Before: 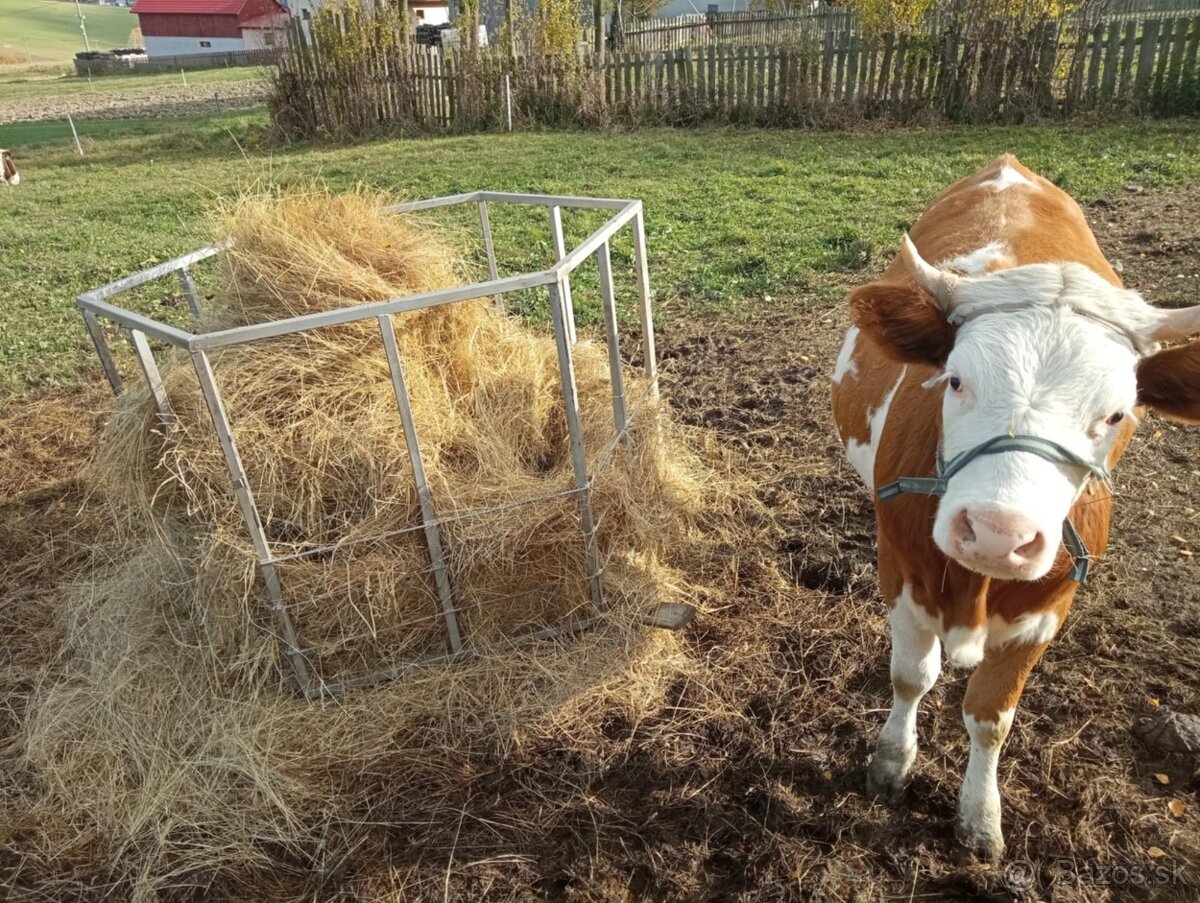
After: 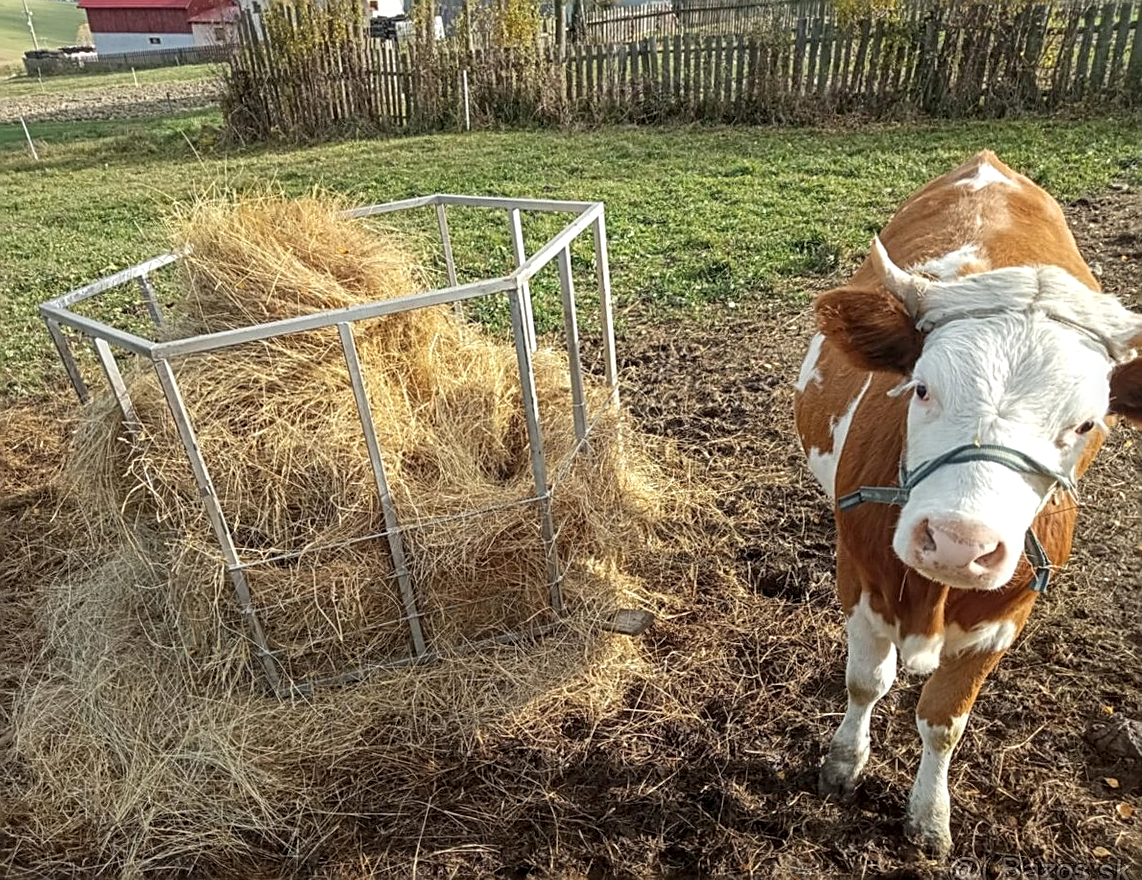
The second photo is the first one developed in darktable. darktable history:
sharpen: amount 0.75
local contrast: on, module defaults
rotate and perspective: rotation 0.074°, lens shift (vertical) 0.096, lens shift (horizontal) -0.041, crop left 0.043, crop right 0.952, crop top 0.024, crop bottom 0.979
